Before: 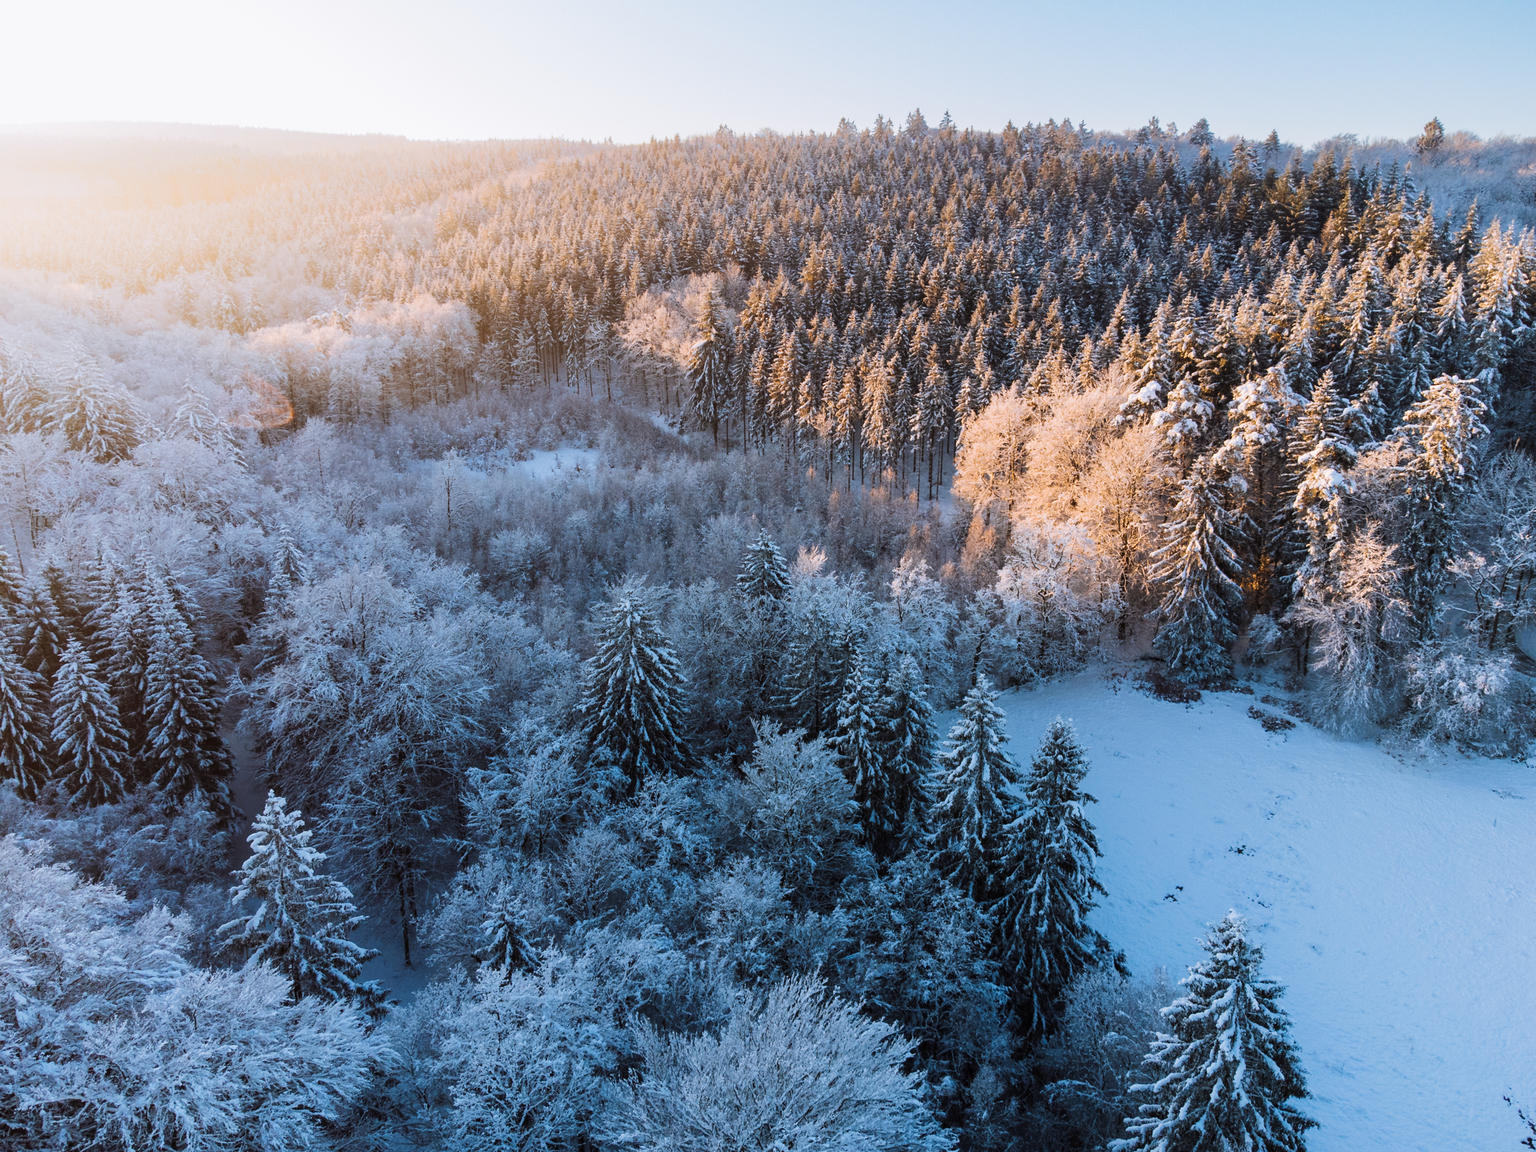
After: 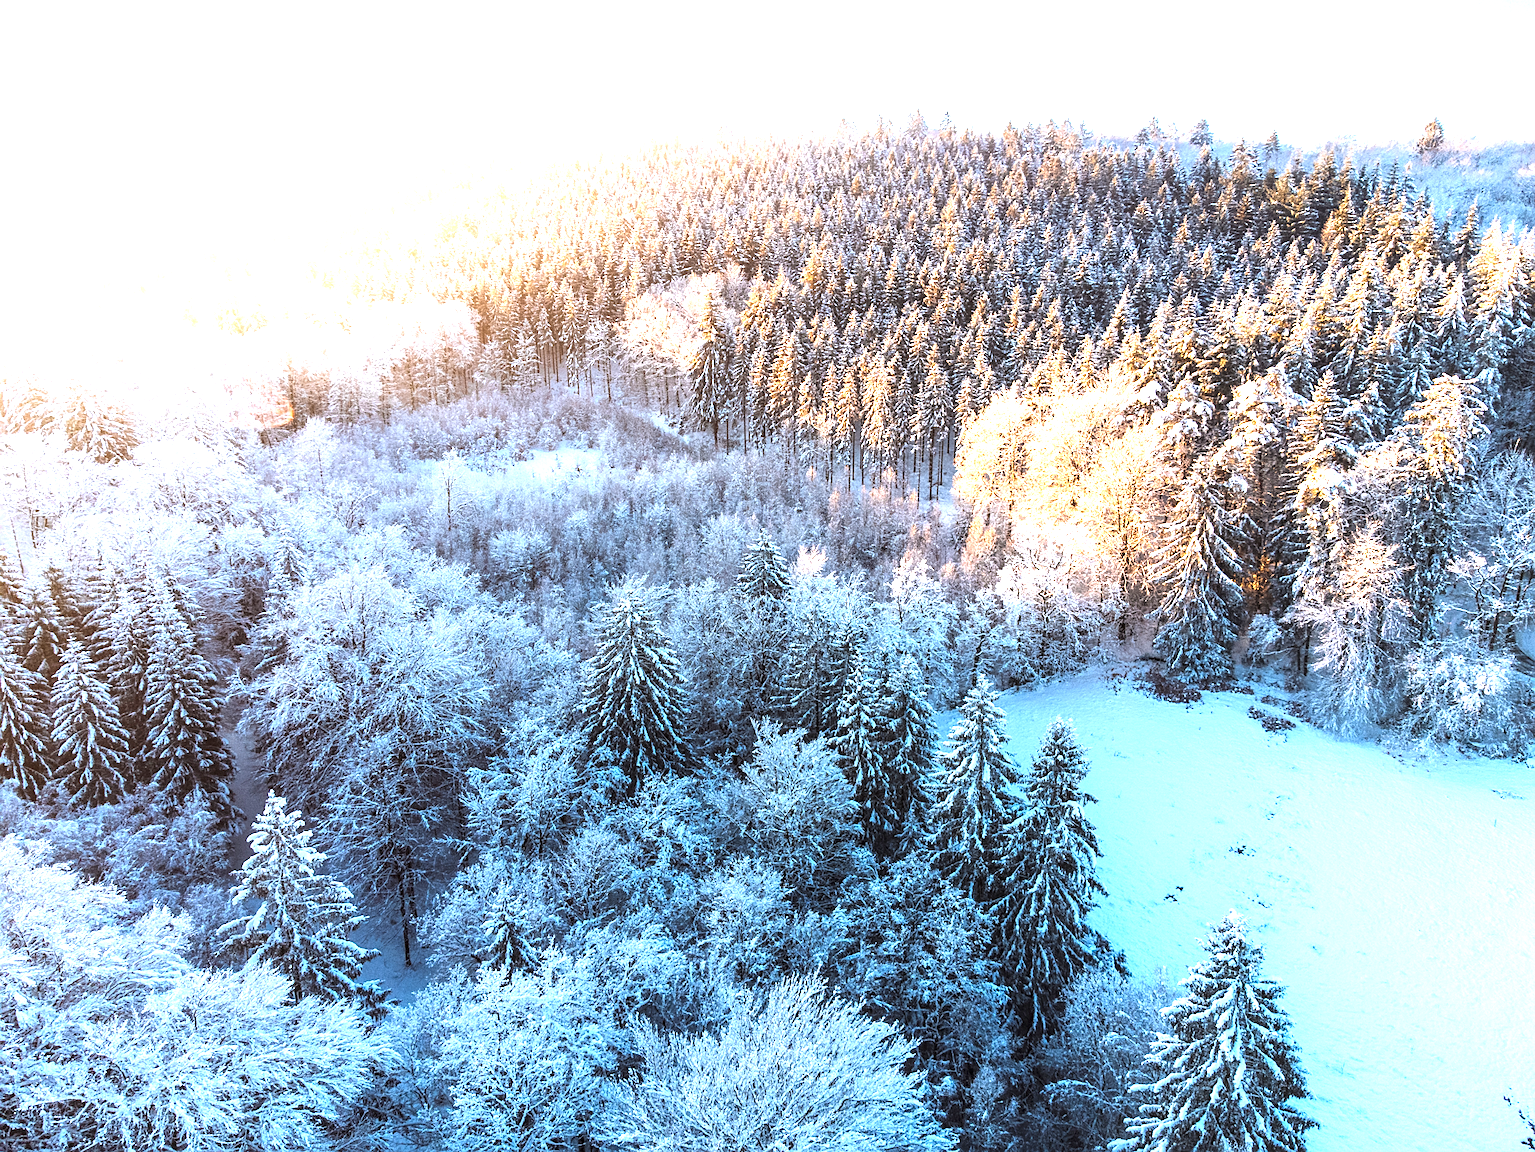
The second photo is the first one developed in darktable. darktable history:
local contrast: on, module defaults
contrast brightness saturation: contrast 0.1, brightness 0.02, saturation 0.02
exposure: black level correction 0, exposure 1.55 EV, compensate exposure bias true, compensate highlight preservation false
sharpen: on, module defaults
